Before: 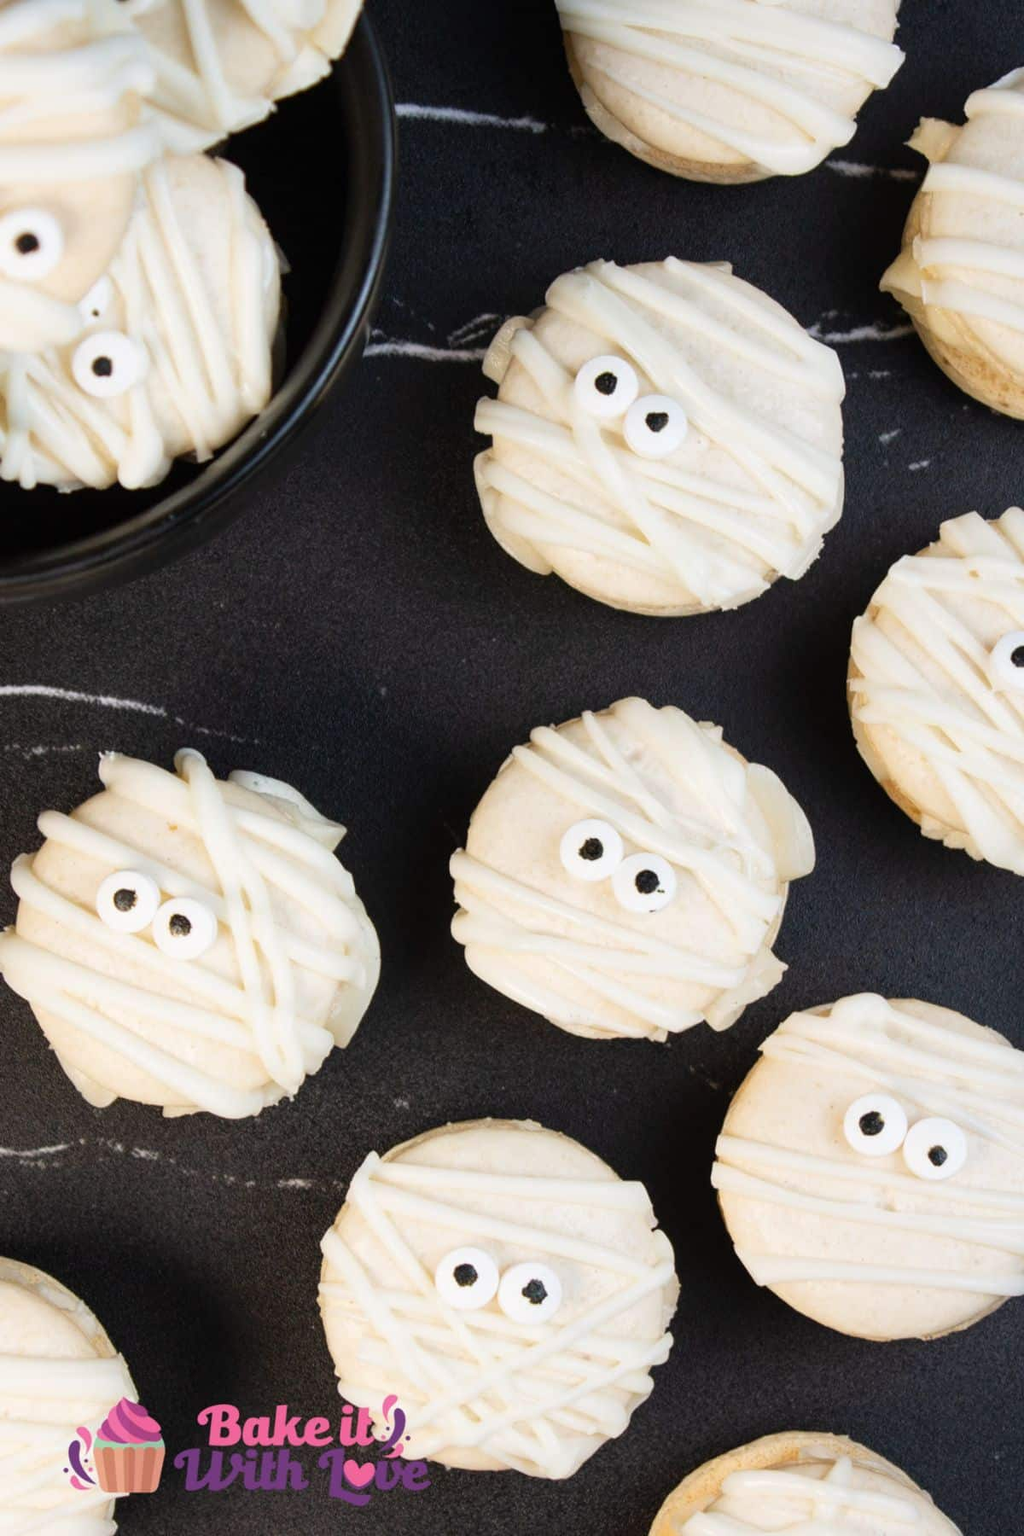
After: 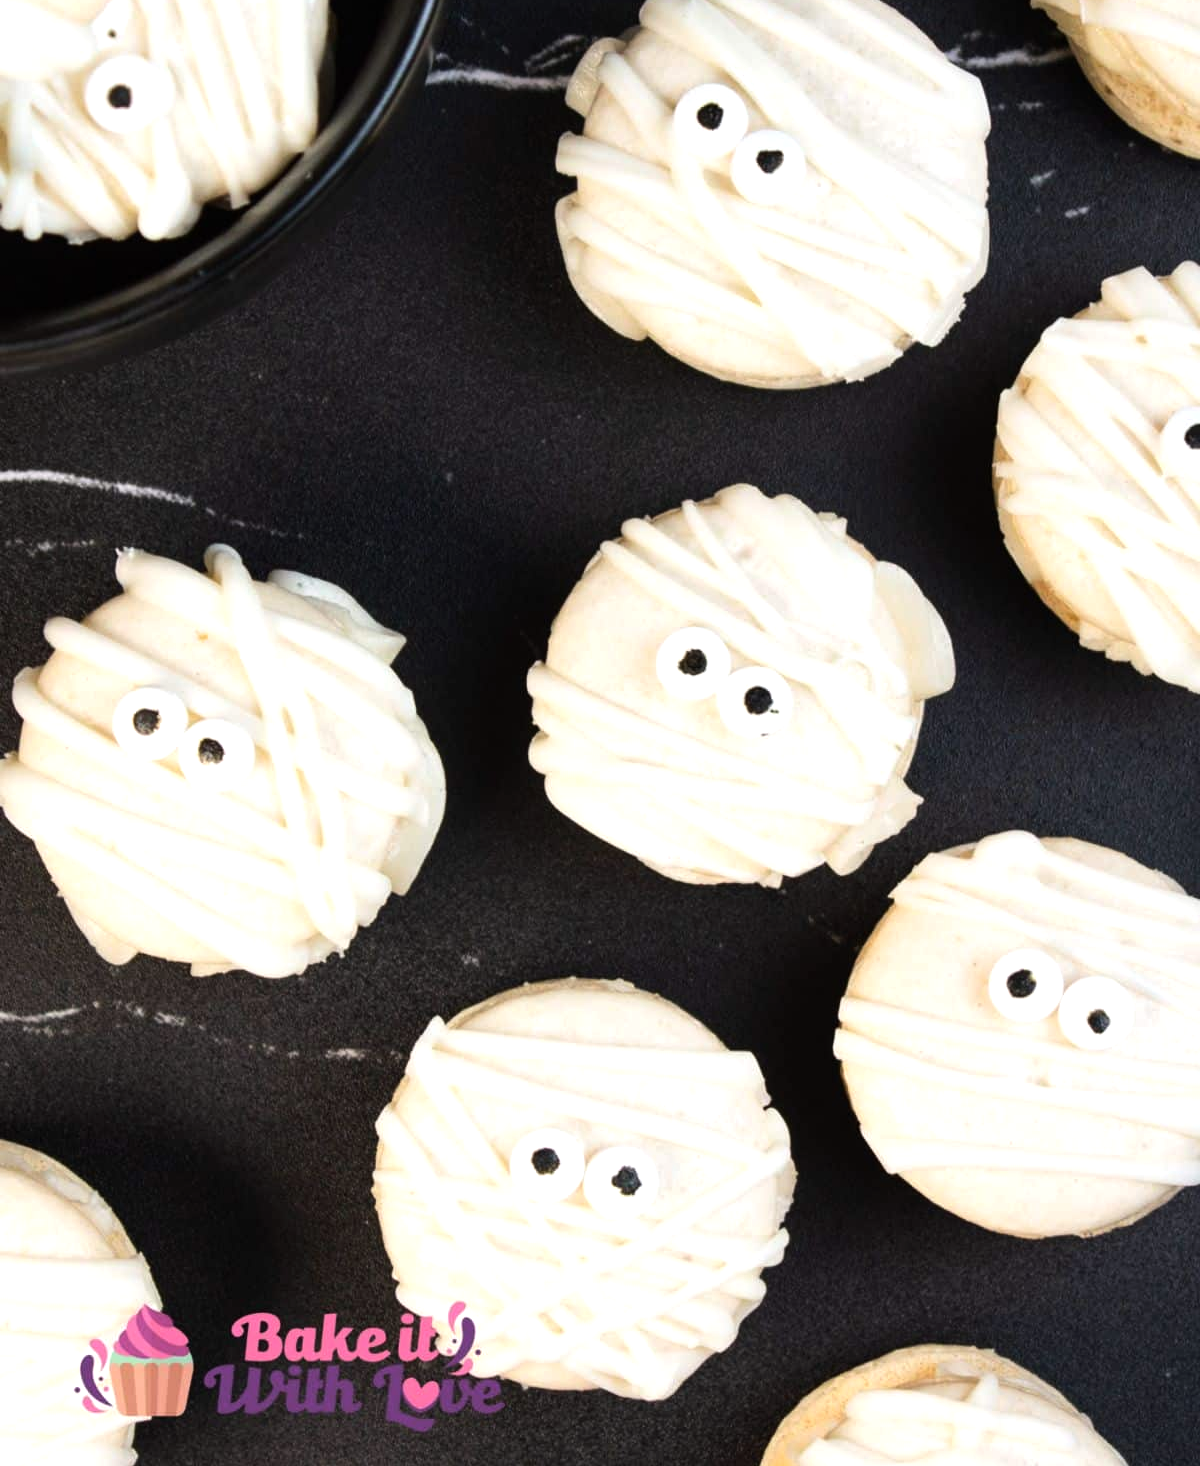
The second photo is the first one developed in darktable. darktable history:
crop and rotate: top 18.507%
contrast brightness saturation: saturation -0.05
tone equalizer: -8 EV -0.417 EV, -7 EV -0.389 EV, -6 EV -0.333 EV, -5 EV -0.222 EV, -3 EV 0.222 EV, -2 EV 0.333 EV, -1 EV 0.389 EV, +0 EV 0.417 EV, edges refinement/feathering 500, mask exposure compensation -1.57 EV, preserve details no
